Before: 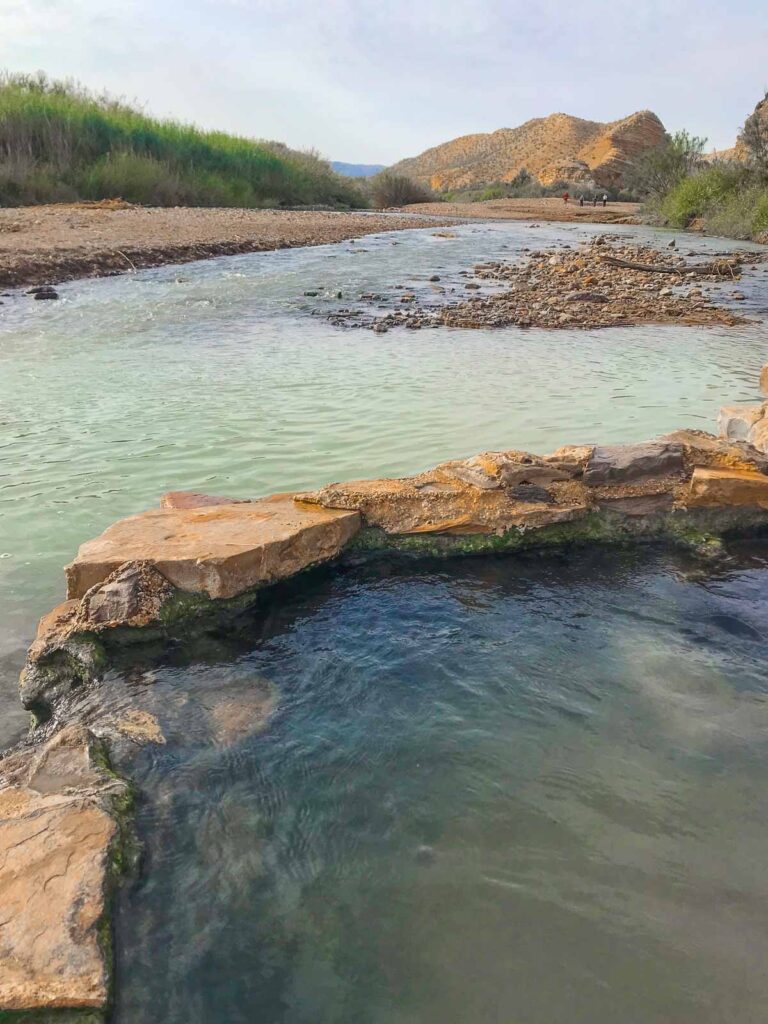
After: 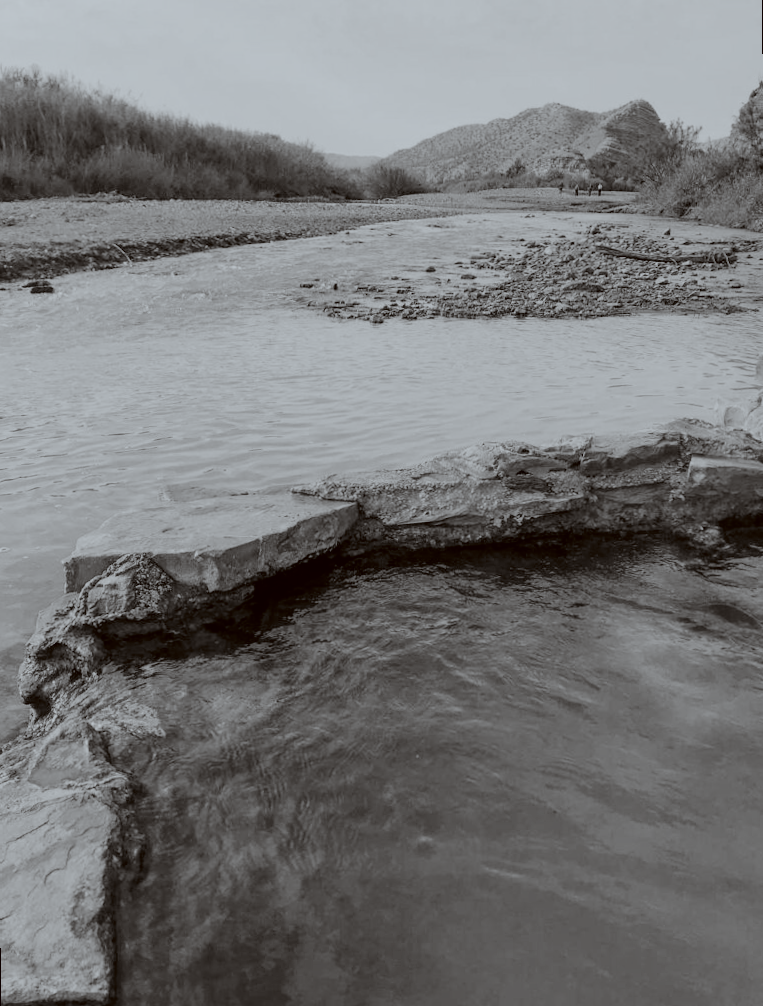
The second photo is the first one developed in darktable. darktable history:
color calibration: output gray [0.22, 0.42, 0.37, 0], gray › normalize channels true, illuminant same as pipeline (D50), adaptation XYZ, x 0.346, y 0.359, gamut compression 0
filmic rgb: black relative exposure -6.15 EV, white relative exposure 6.96 EV, hardness 2.23, color science v6 (2022)
color correction: highlights a* -3.28, highlights b* -6.24, shadows a* 3.1, shadows b* 5.19
rotate and perspective: rotation -0.45°, automatic cropping original format, crop left 0.008, crop right 0.992, crop top 0.012, crop bottom 0.988
